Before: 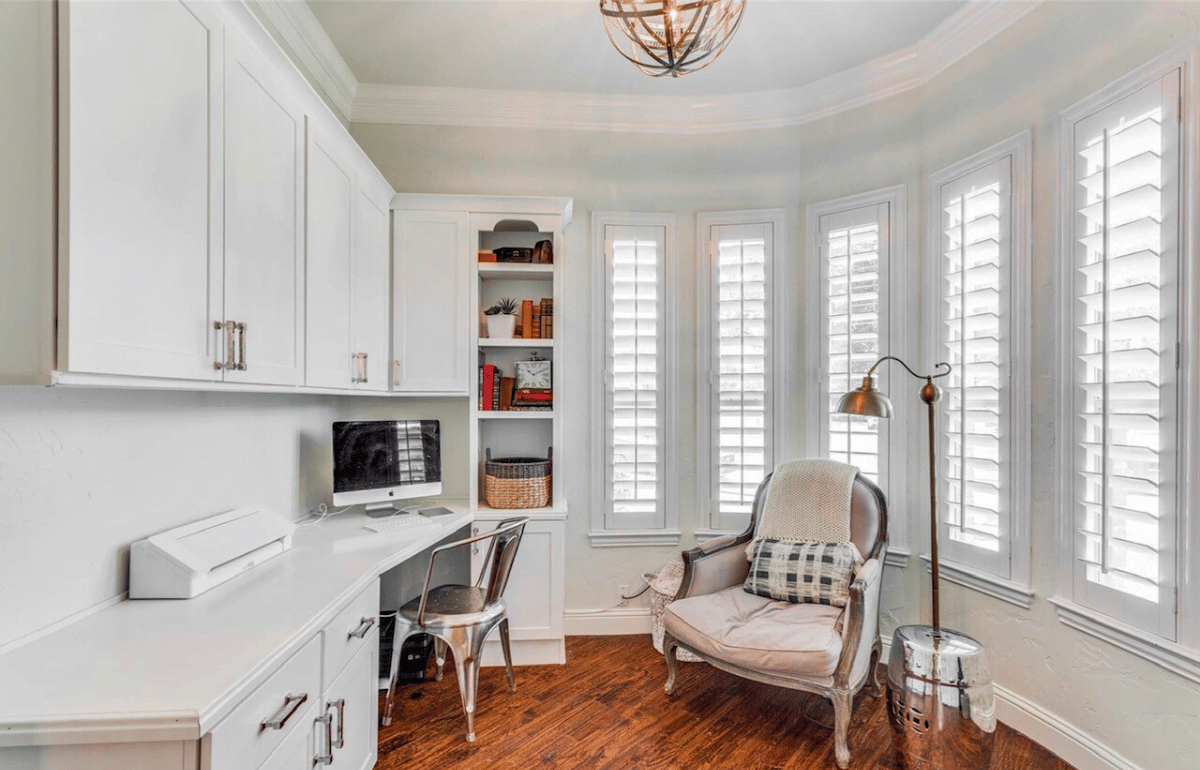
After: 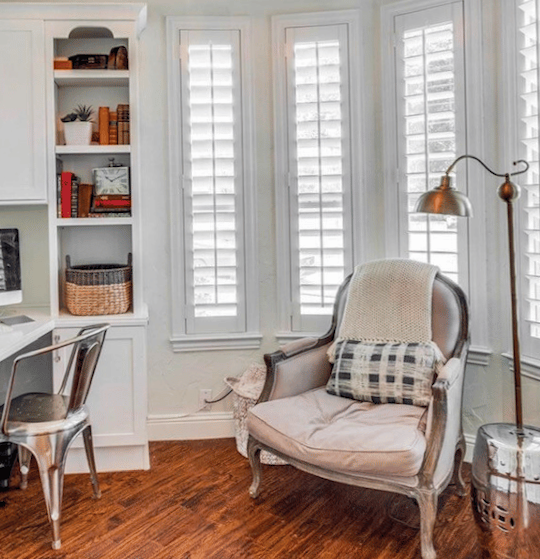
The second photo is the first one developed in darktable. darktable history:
rotate and perspective: rotation -1.24°, automatic cropping off
crop: left 35.432%, top 26.233%, right 20.145%, bottom 3.432%
